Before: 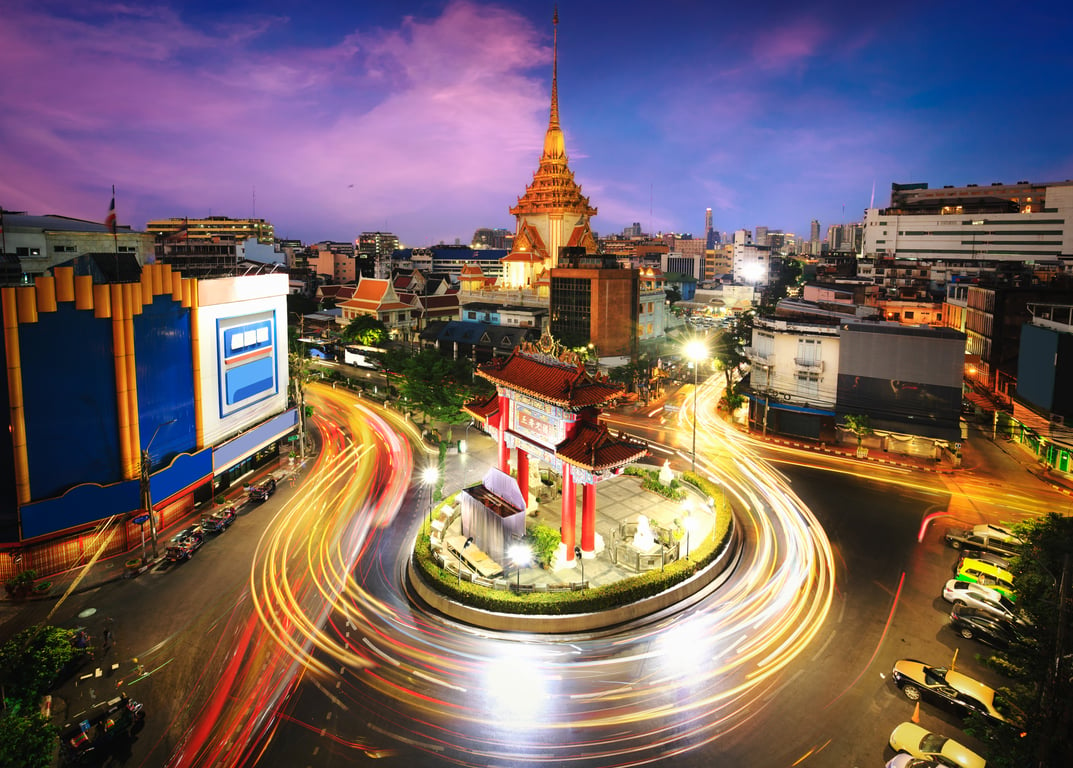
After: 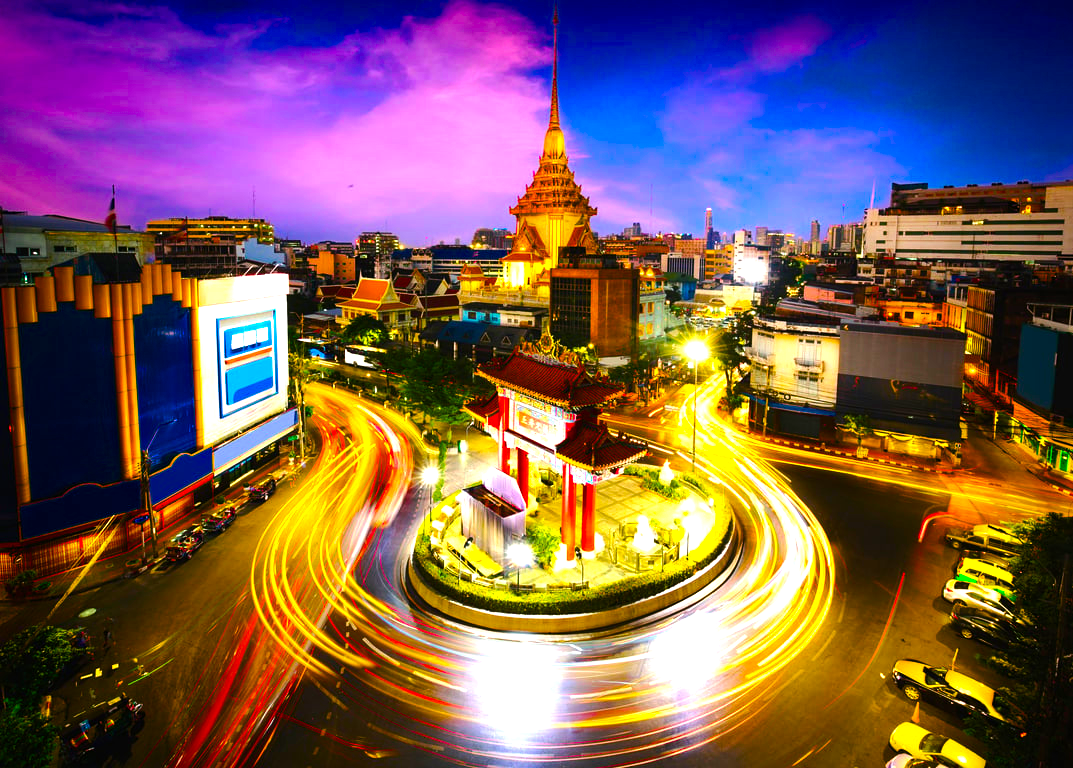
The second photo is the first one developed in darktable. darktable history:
color balance rgb: linear chroma grading › global chroma 24.591%, perceptual saturation grading › global saturation 36.358%, perceptual saturation grading › shadows 35.656%, perceptual brilliance grading › highlights 20.016%, perceptual brilliance grading › mid-tones 20.609%, perceptual brilliance grading › shadows -20.749%, global vibrance 31.155%
